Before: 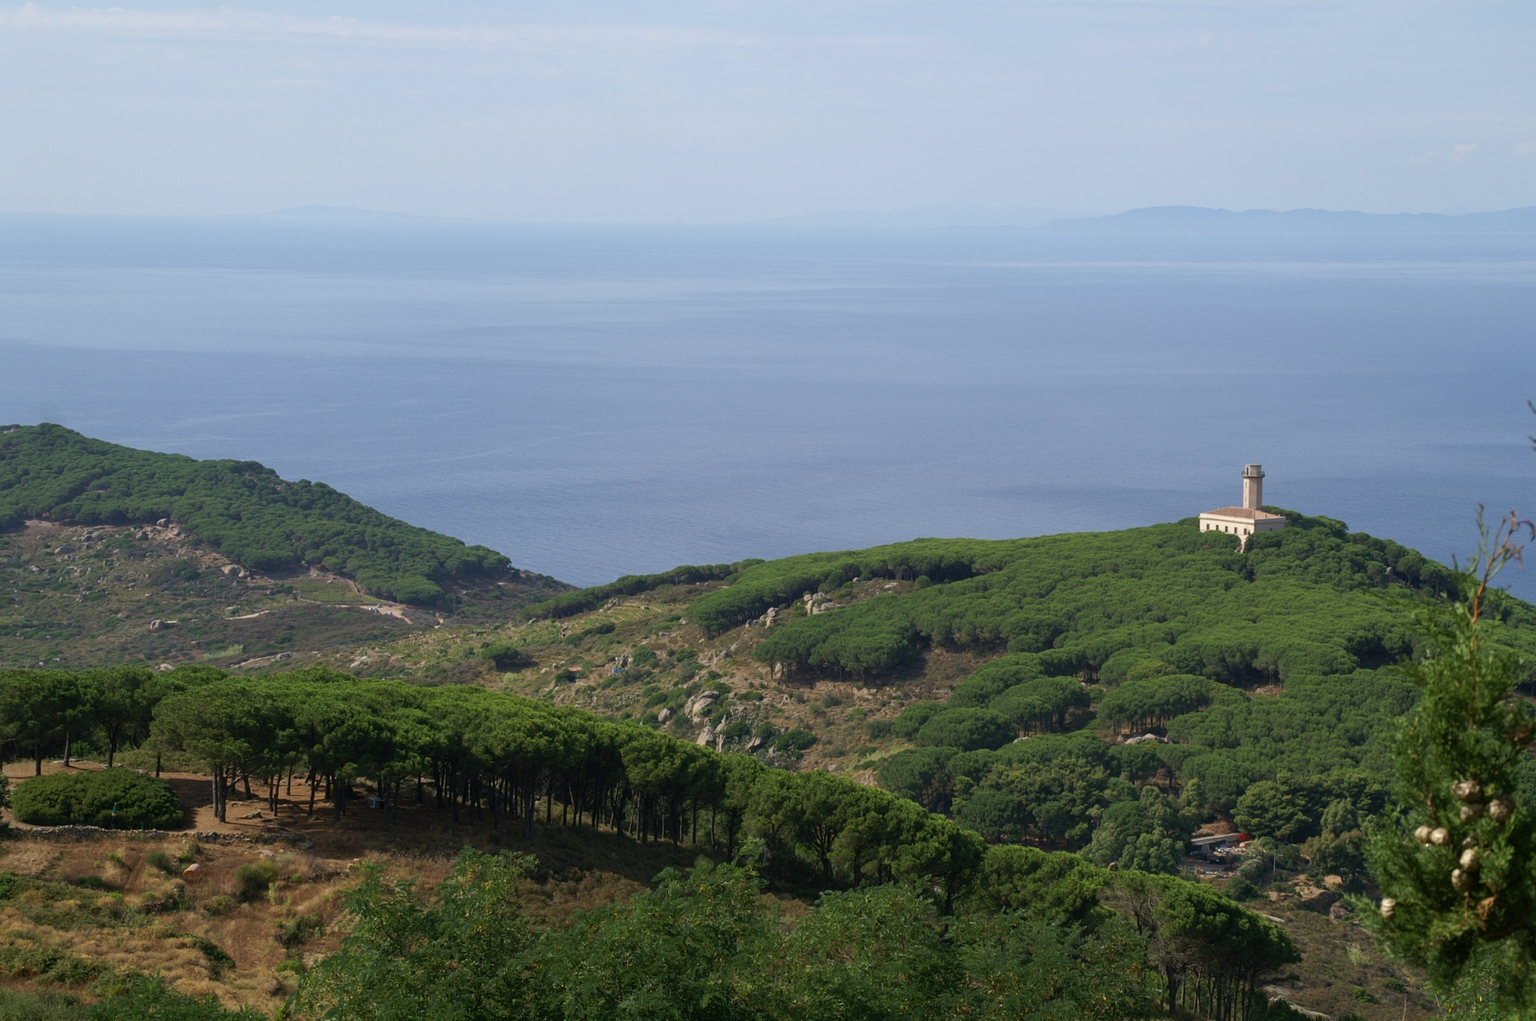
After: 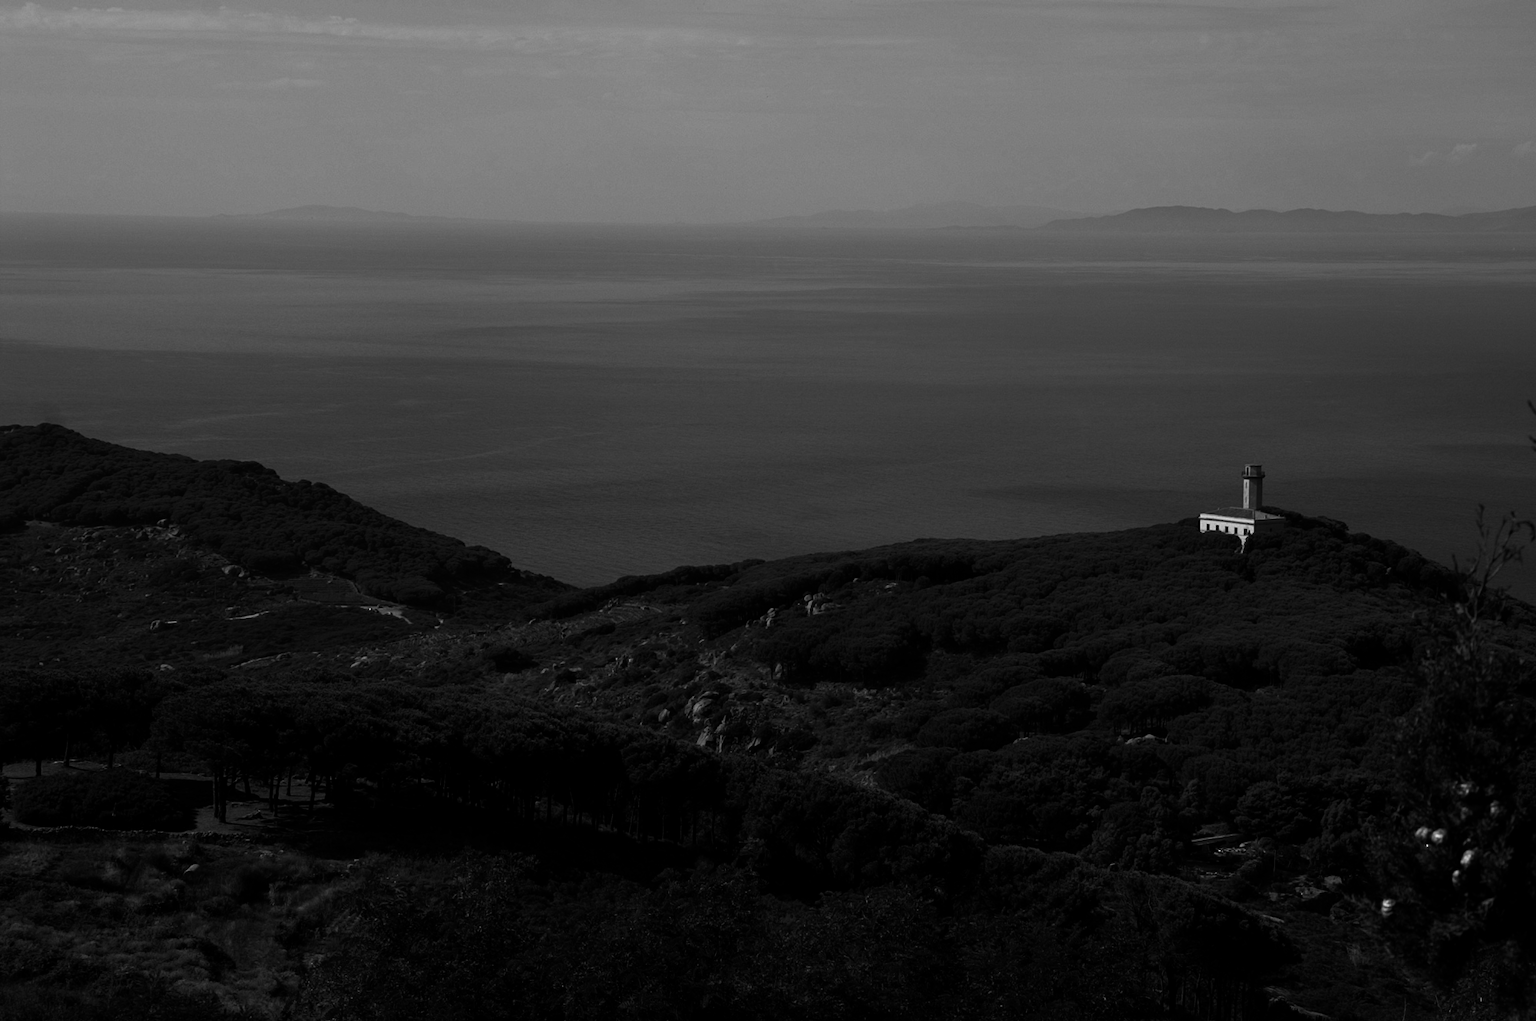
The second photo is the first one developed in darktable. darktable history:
contrast brightness saturation: contrast 0.02, brightness -1, saturation -1
color zones: curves: ch1 [(0, 0.679) (0.143, 0.647) (0.286, 0.261) (0.378, -0.011) (0.571, 0.396) (0.714, 0.399) (0.857, 0.406) (1, 0.679)]
